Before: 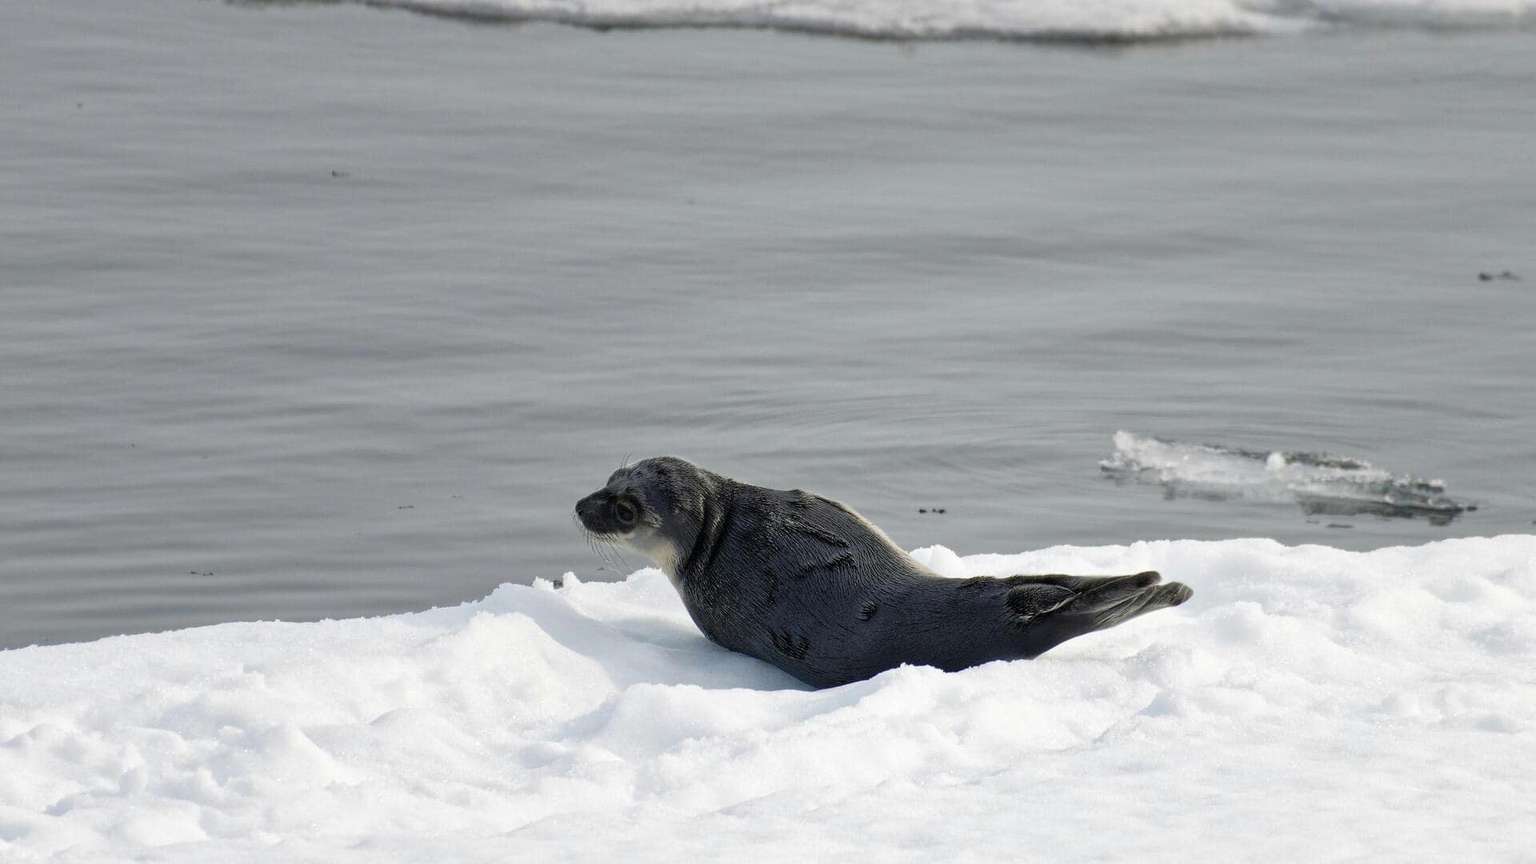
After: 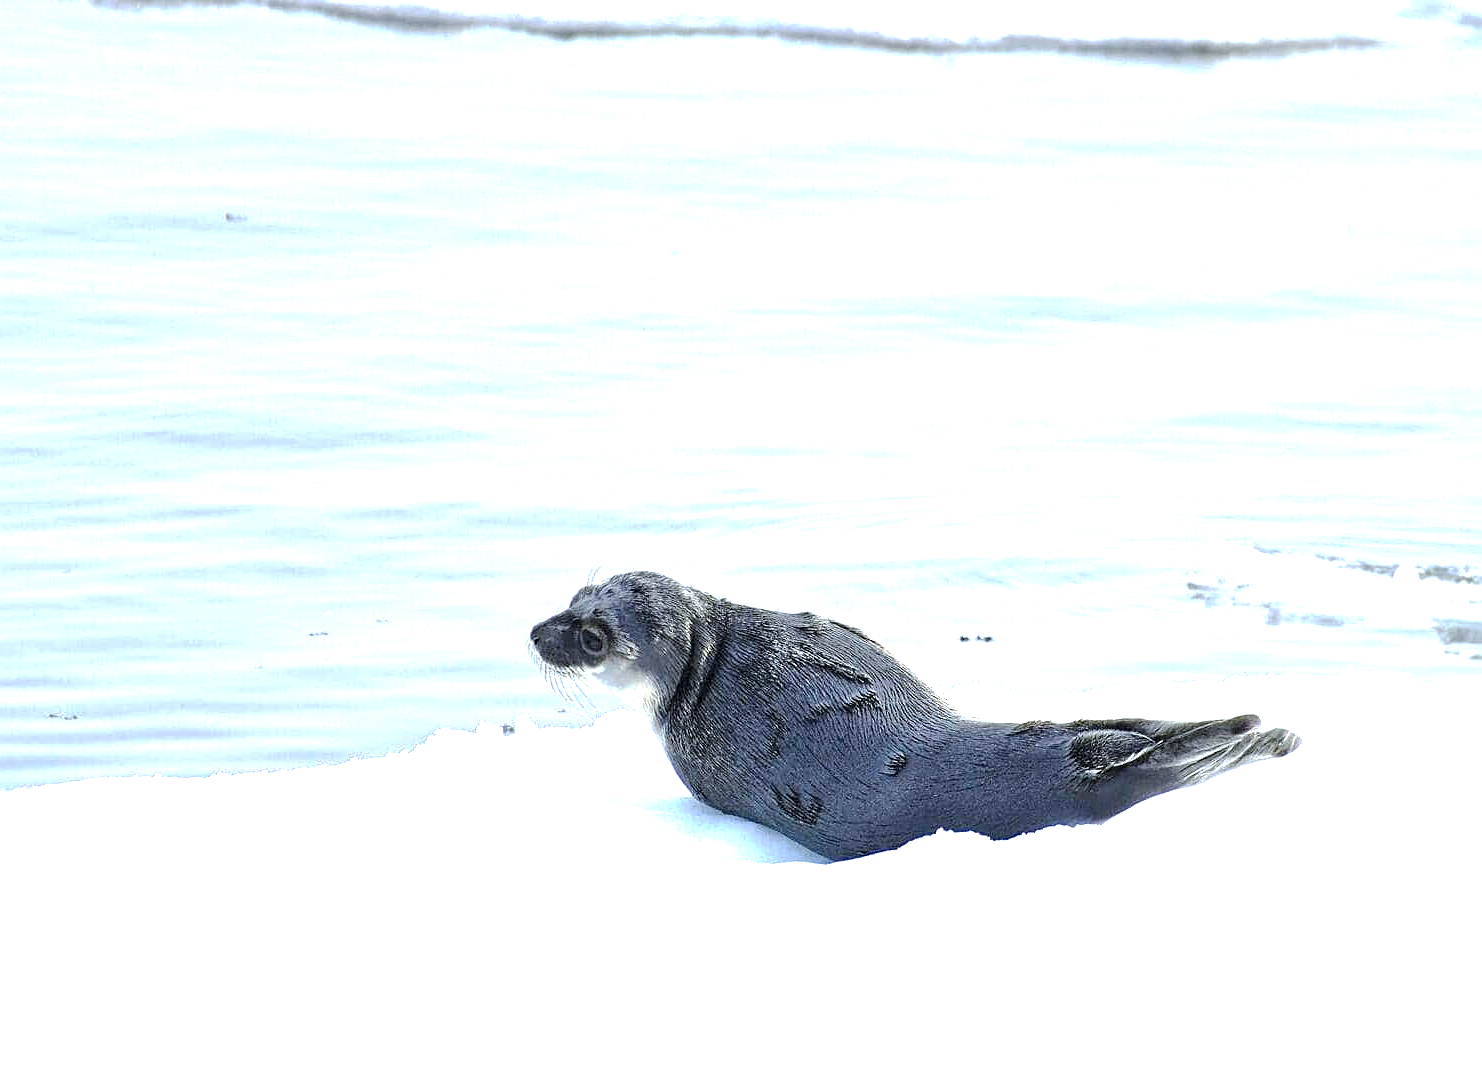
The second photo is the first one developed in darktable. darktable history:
color calibration: x 0.37, y 0.382, temperature 4307.79 K
crop: left 9.889%, right 12.901%
exposure: black level correction 0, exposure 1.883 EV, compensate highlight preservation false
contrast brightness saturation: saturation -0.054
base curve: curves: ch0 [(0, 0) (0.235, 0.266) (0.503, 0.496) (0.786, 0.72) (1, 1)], preserve colors none
sharpen: on, module defaults
